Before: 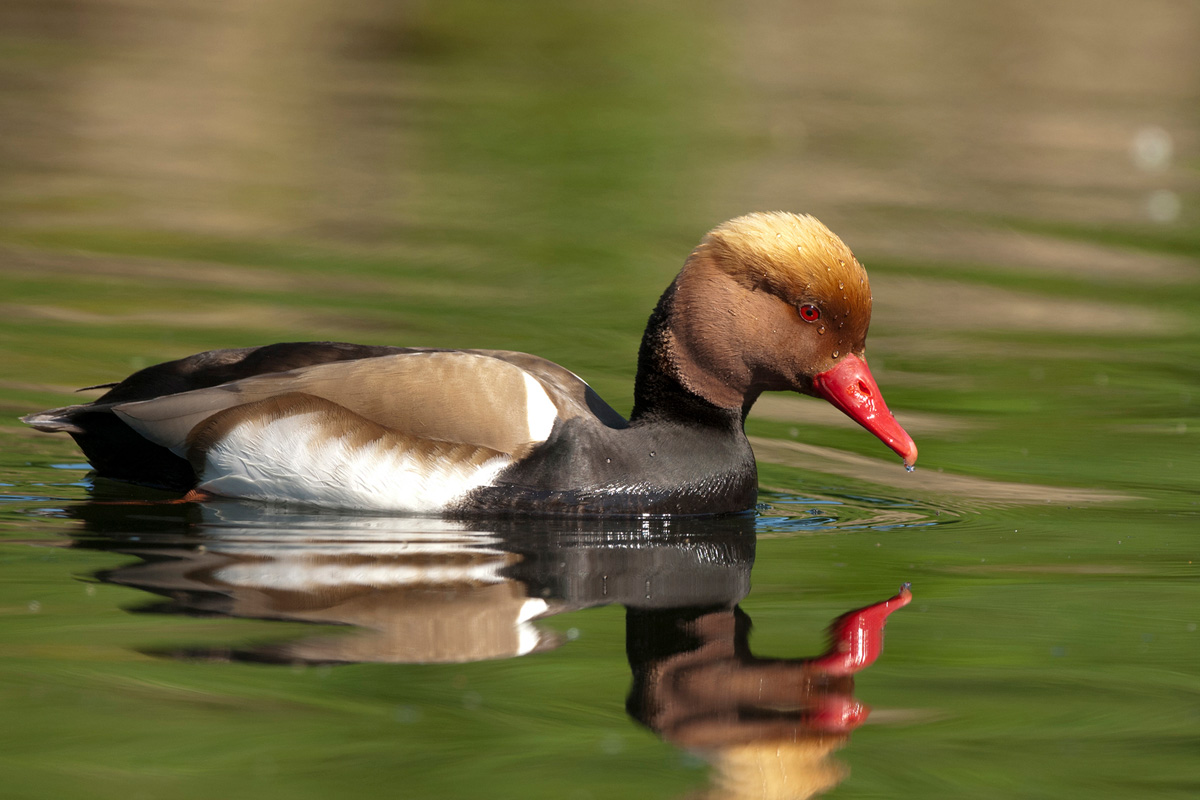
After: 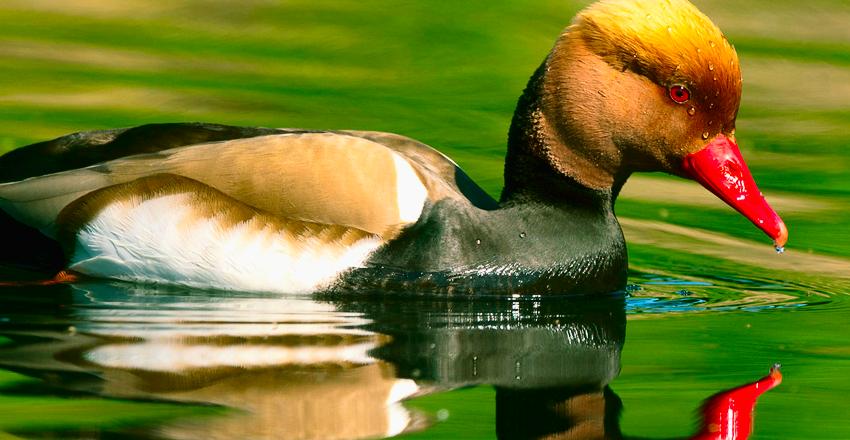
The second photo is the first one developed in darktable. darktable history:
contrast brightness saturation: contrast 0.201, brightness 0.204, saturation 0.793
color balance rgb: shadows lift › chroma 11.682%, shadows lift › hue 131.98°, perceptual saturation grading › global saturation 19.465%, global vibrance -23.607%
tone curve: curves: ch0 [(0.016, 0.011) (0.21, 0.113) (0.515, 0.476) (0.78, 0.795) (1, 0.981)], color space Lab, independent channels, preserve colors none
crop: left 10.904%, top 27.447%, right 18.242%, bottom 17.189%
